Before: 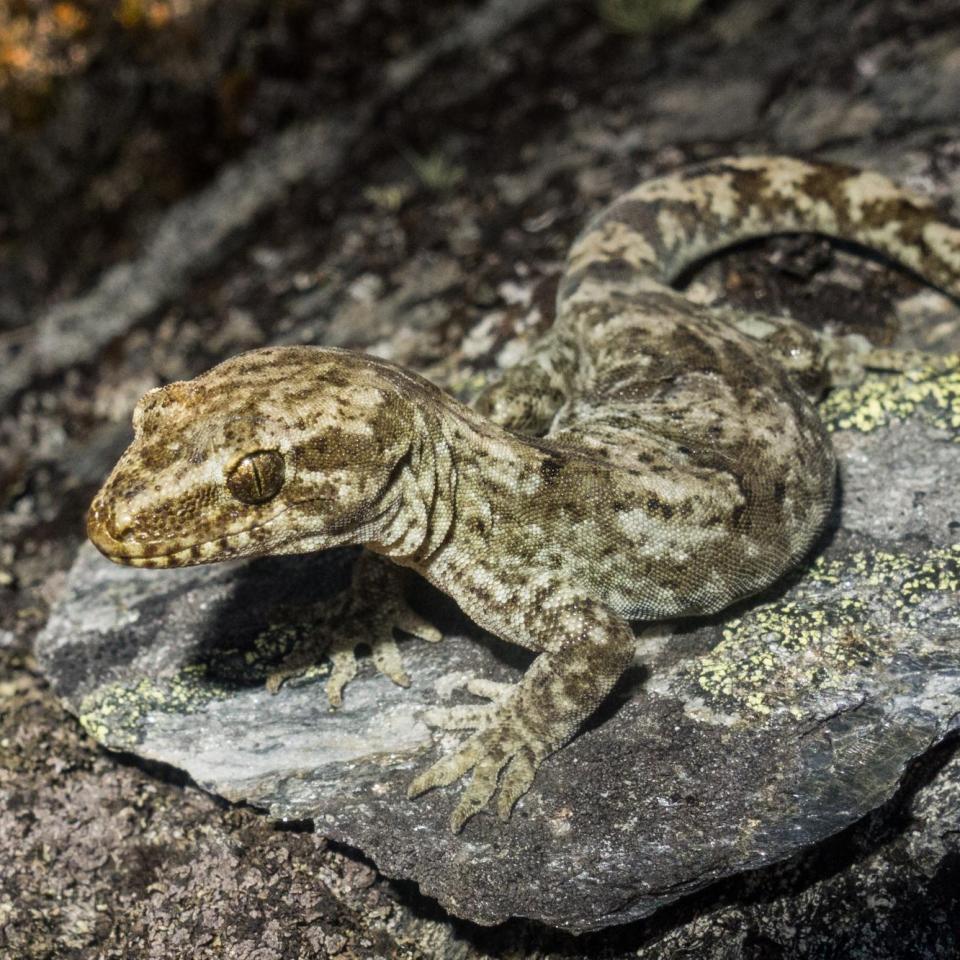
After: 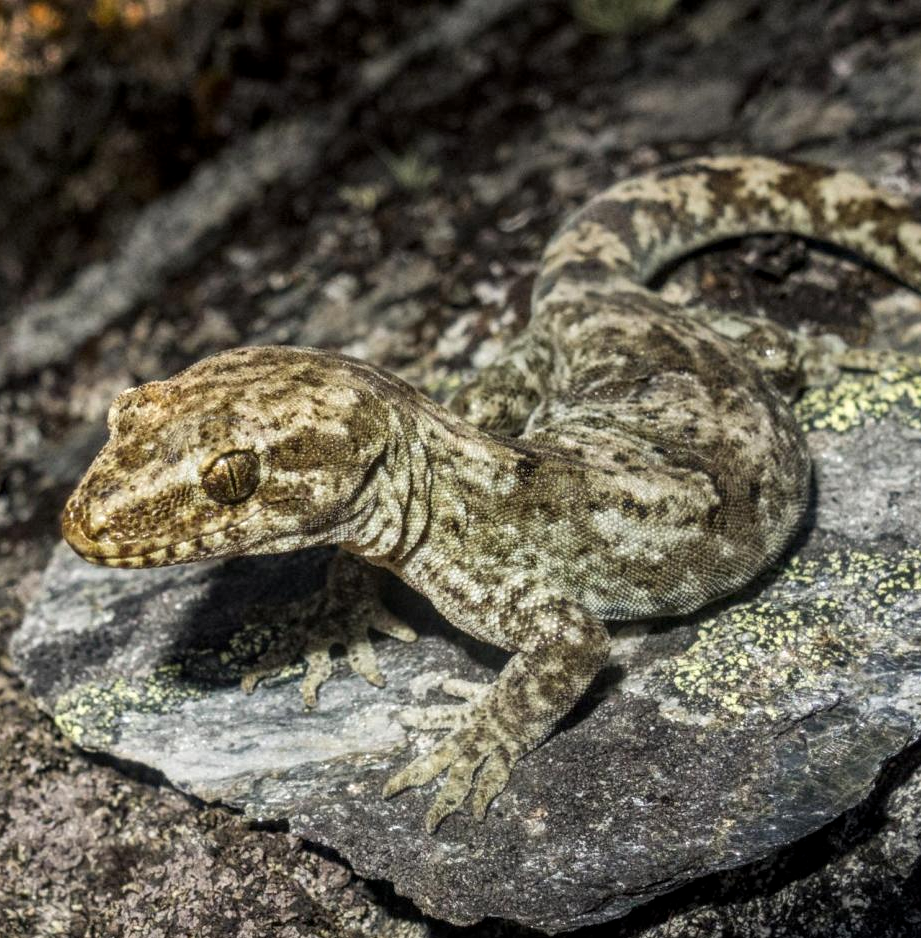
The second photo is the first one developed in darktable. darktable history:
crop and rotate: left 2.646%, right 1.328%, bottom 2.228%
local contrast: on, module defaults
